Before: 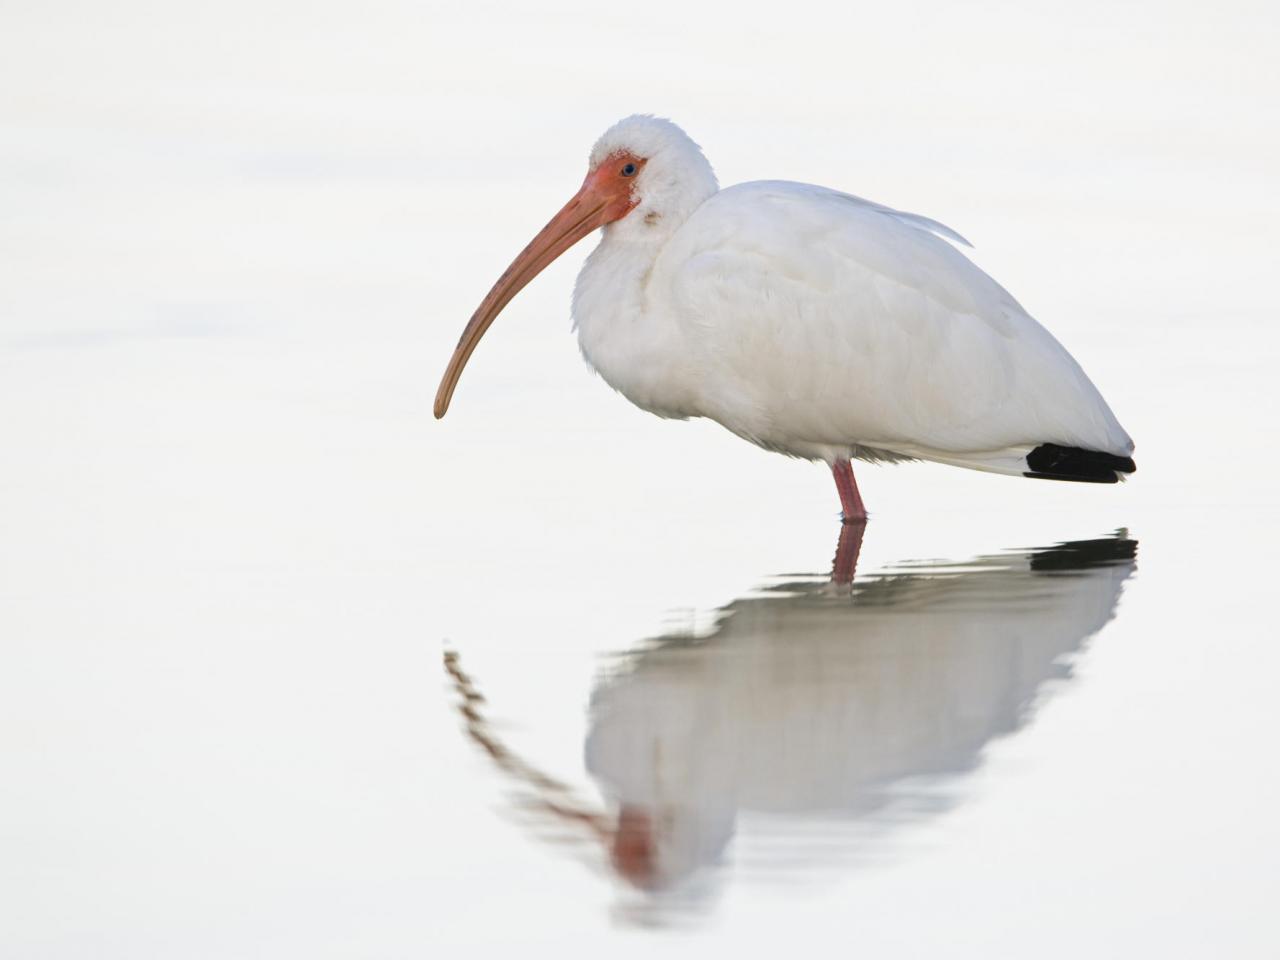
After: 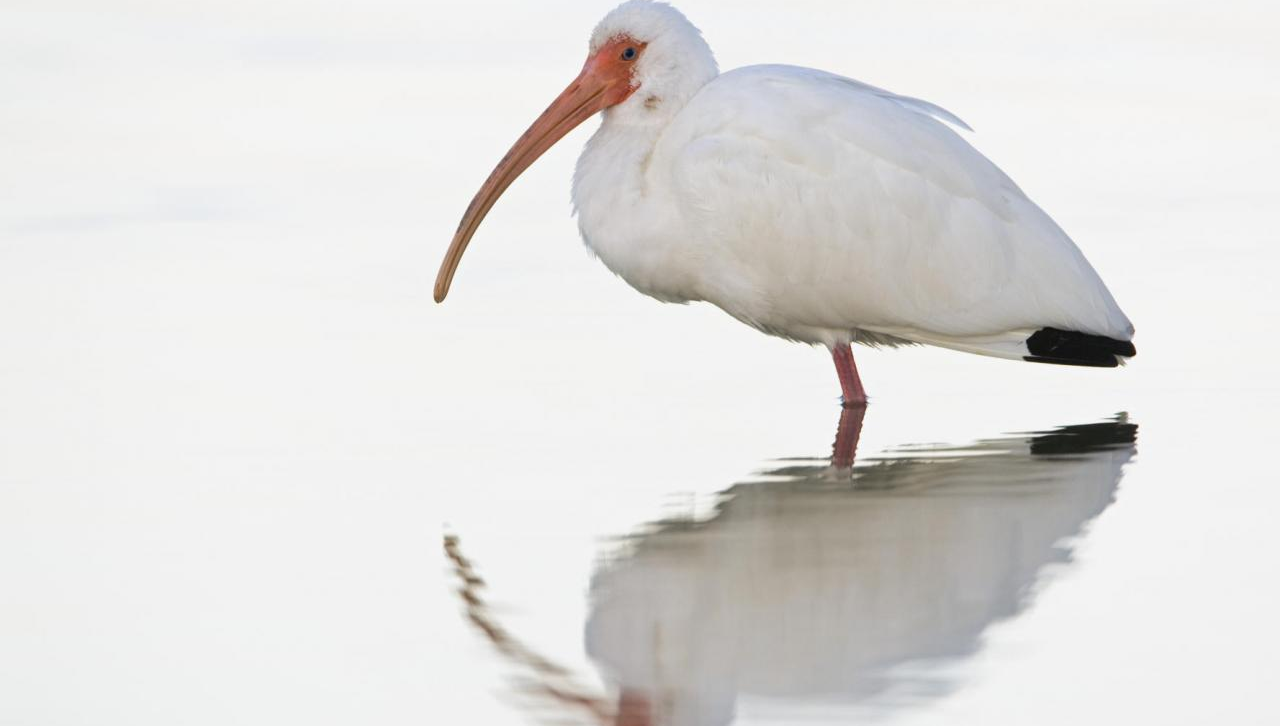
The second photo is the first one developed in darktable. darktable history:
crop and rotate: top 12.129%, bottom 12.17%
